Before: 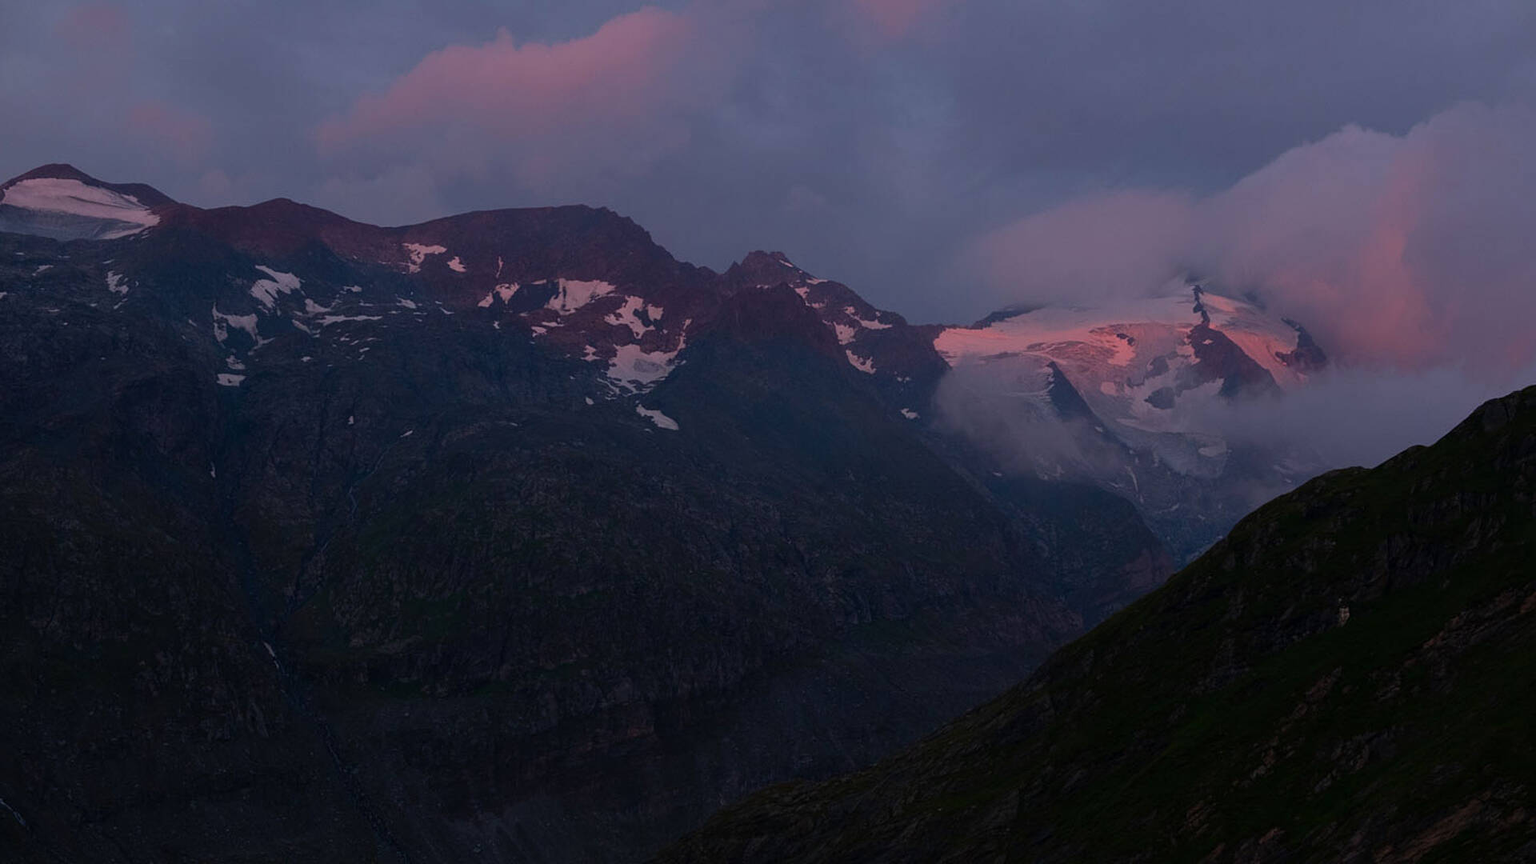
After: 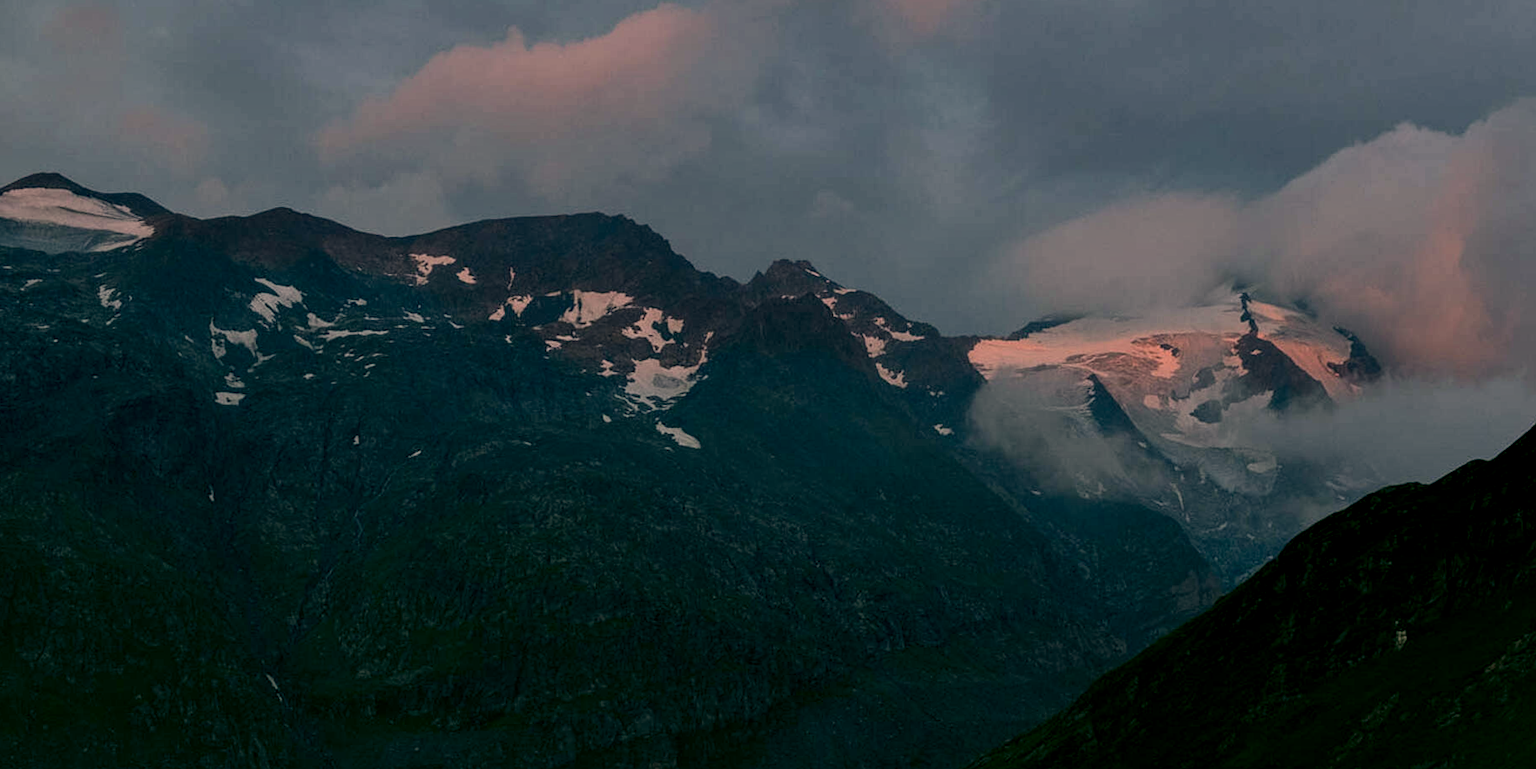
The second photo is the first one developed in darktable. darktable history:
crop and rotate: angle 0.361°, left 0.279%, right 3.476%, bottom 14.309%
local contrast: highlights 78%, shadows 56%, detail 173%, midtone range 0.426
color correction: highlights a* 4.69, highlights b* 23.68, shadows a* -15.85, shadows b* 3.95
exposure: exposure 0.014 EV, compensate highlight preservation false
